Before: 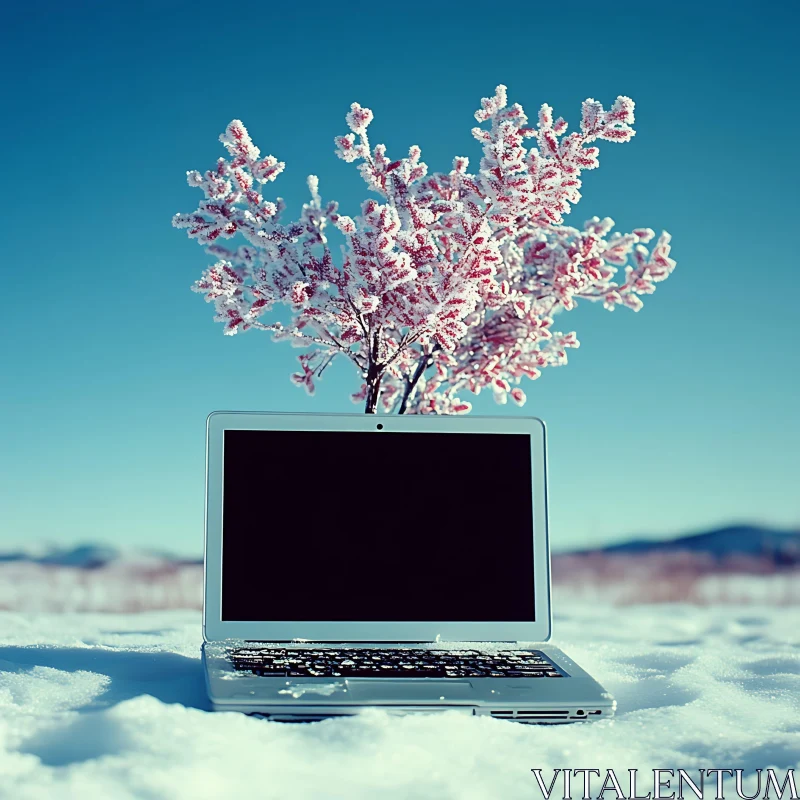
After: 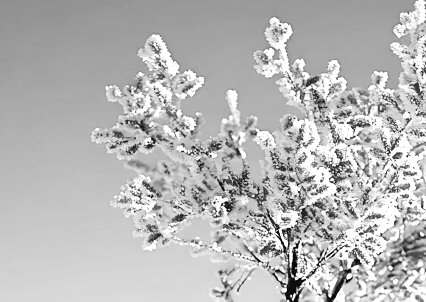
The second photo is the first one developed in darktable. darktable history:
color calibration: output gray [0.22, 0.42, 0.37, 0], gray › normalize channels true, illuminant F (fluorescent), F source F9 (Cool White Deluxe 4150 K) – high CRI, x 0.374, y 0.373, temperature 4155.2 K, gamut compression 0.009
filmic rgb: black relative exposure -7.65 EV, white relative exposure 4.56 EV, threshold 3.01 EV, hardness 3.61, contrast 0.996, iterations of high-quality reconstruction 0, contrast in shadows safe, enable highlight reconstruction true
crop: left 10.182%, top 10.705%, right 36.475%, bottom 51.531%
levels: white 99.91%, levels [0, 0.394, 0.787]
